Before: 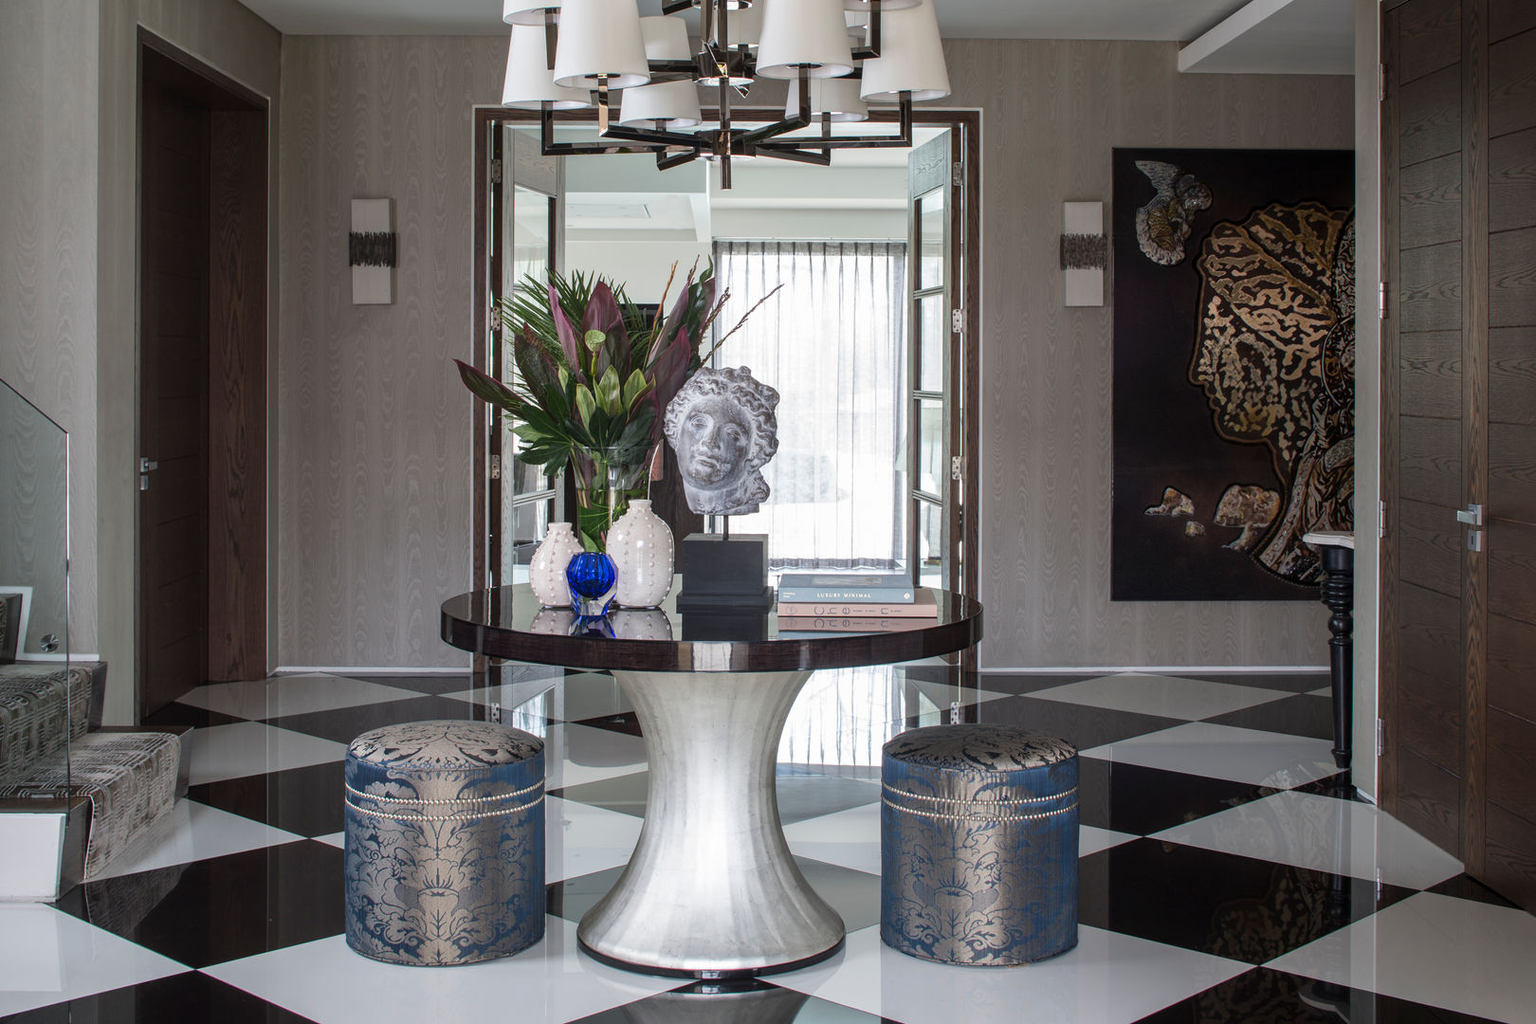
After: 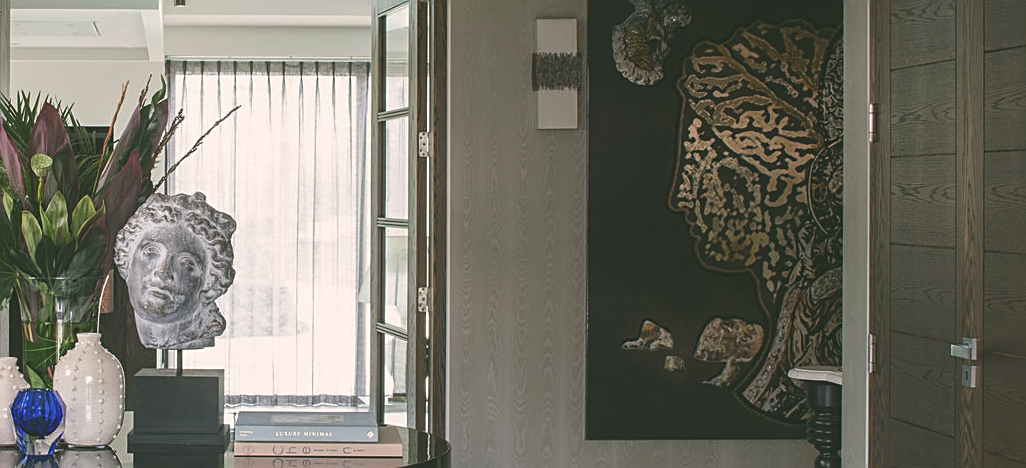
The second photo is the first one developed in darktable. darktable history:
sharpen: on, module defaults
exposure: black level correction -0.024, exposure -0.118 EV, compensate highlight preservation false
crop: left 36.201%, top 17.97%, right 0.418%, bottom 38.646%
color correction: highlights a* 4.5, highlights b* 4.95, shadows a* -7.45, shadows b* 4.94
